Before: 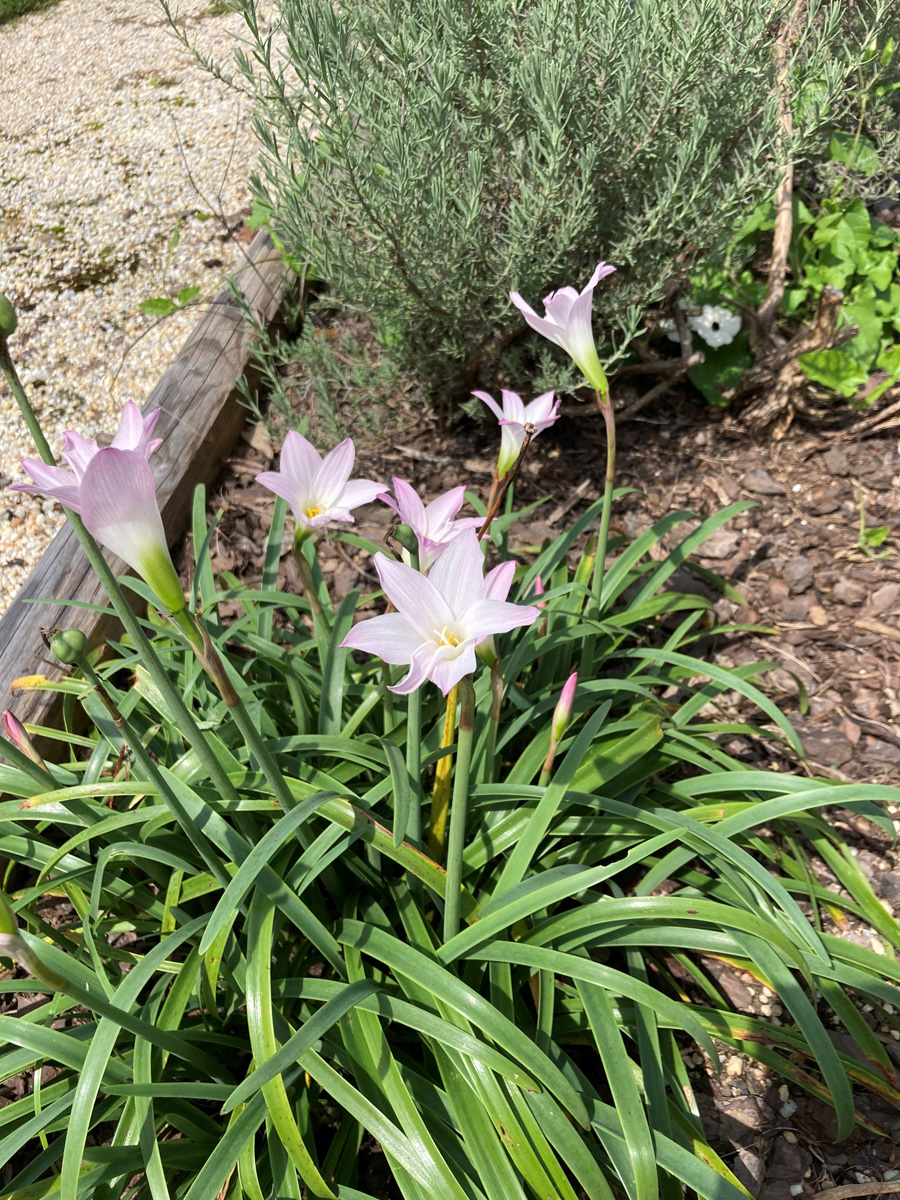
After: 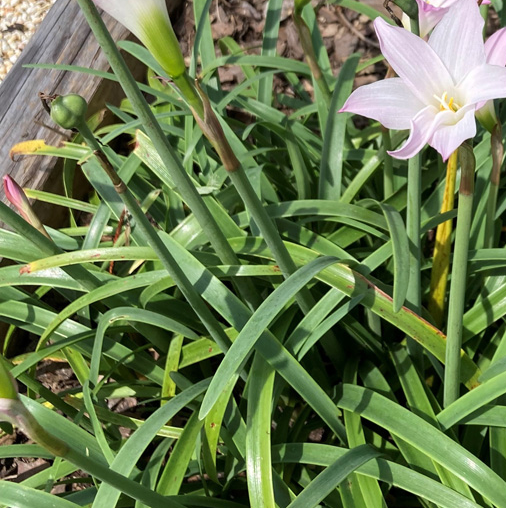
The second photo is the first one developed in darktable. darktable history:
exposure: compensate highlight preservation false
crop: top 44.653%, right 43.671%, bottom 12.934%
shadows and highlights: soften with gaussian
